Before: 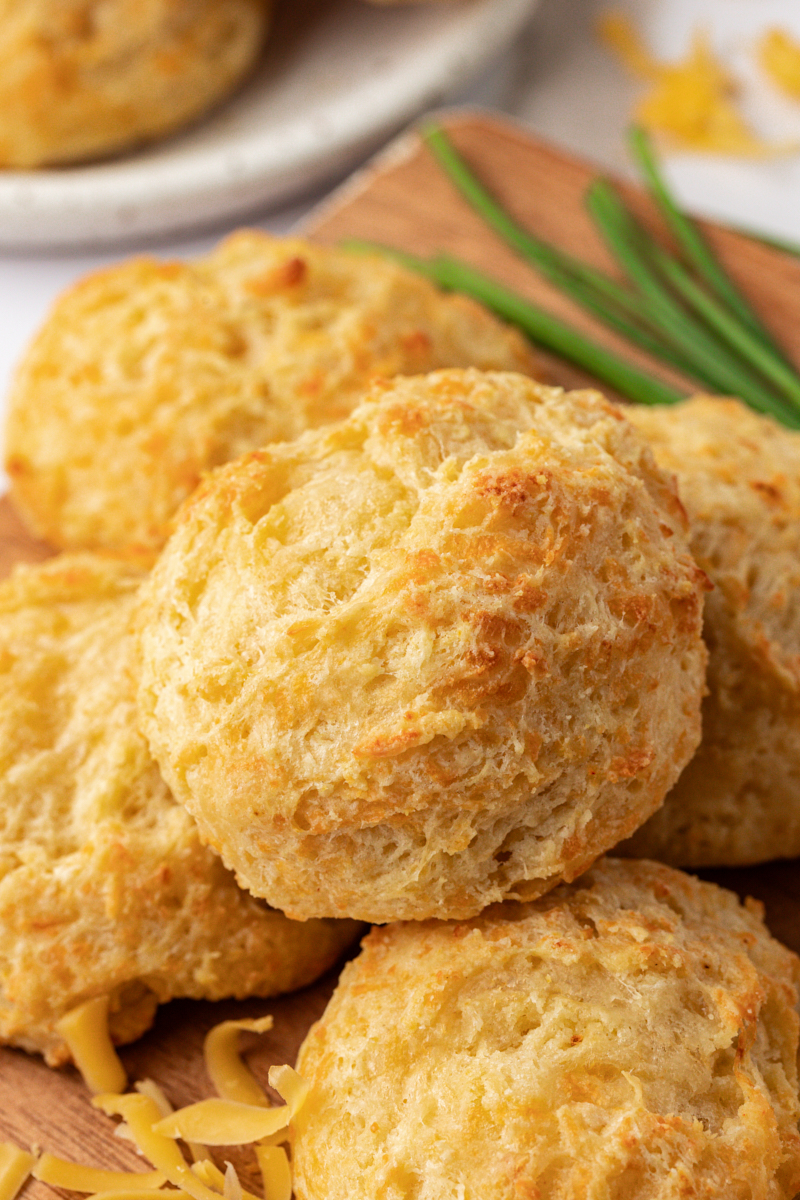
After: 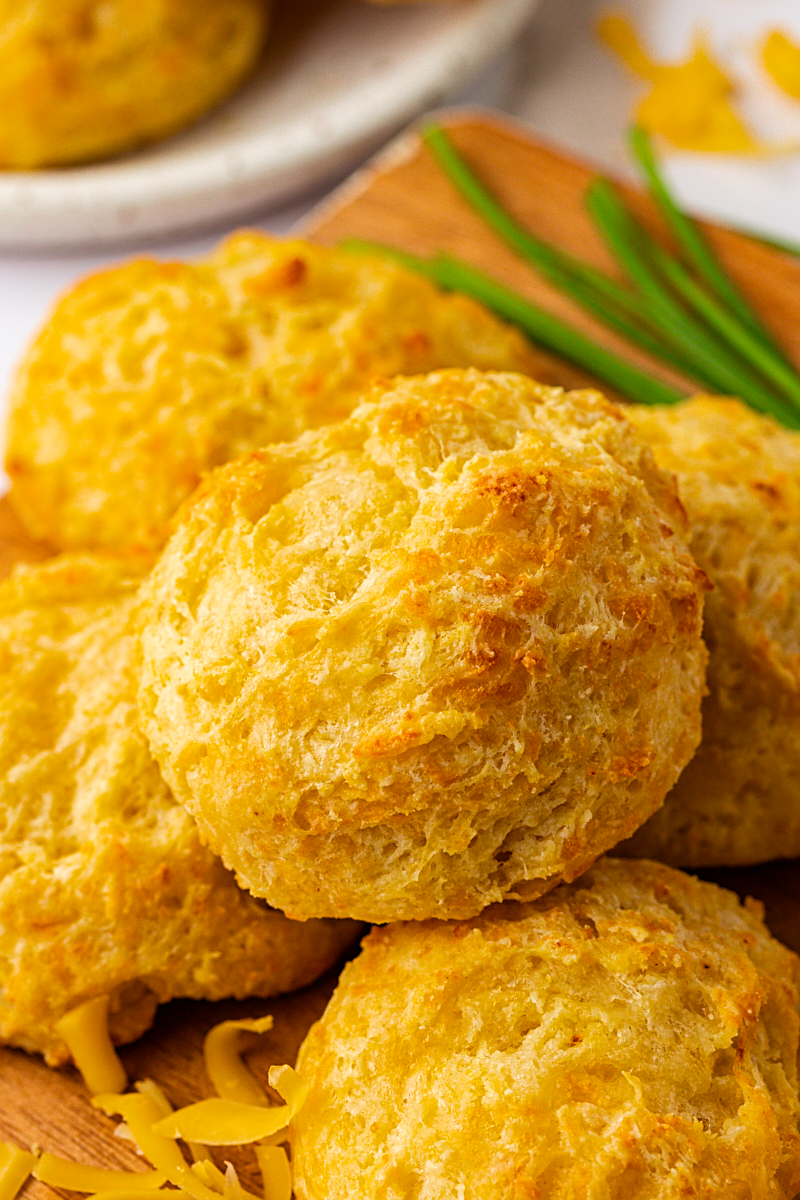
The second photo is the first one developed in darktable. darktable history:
white balance: emerald 1
sharpen: on, module defaults
color balance rgb: perceptual saturation grading › global saturation 30%, global vibrance 20%
